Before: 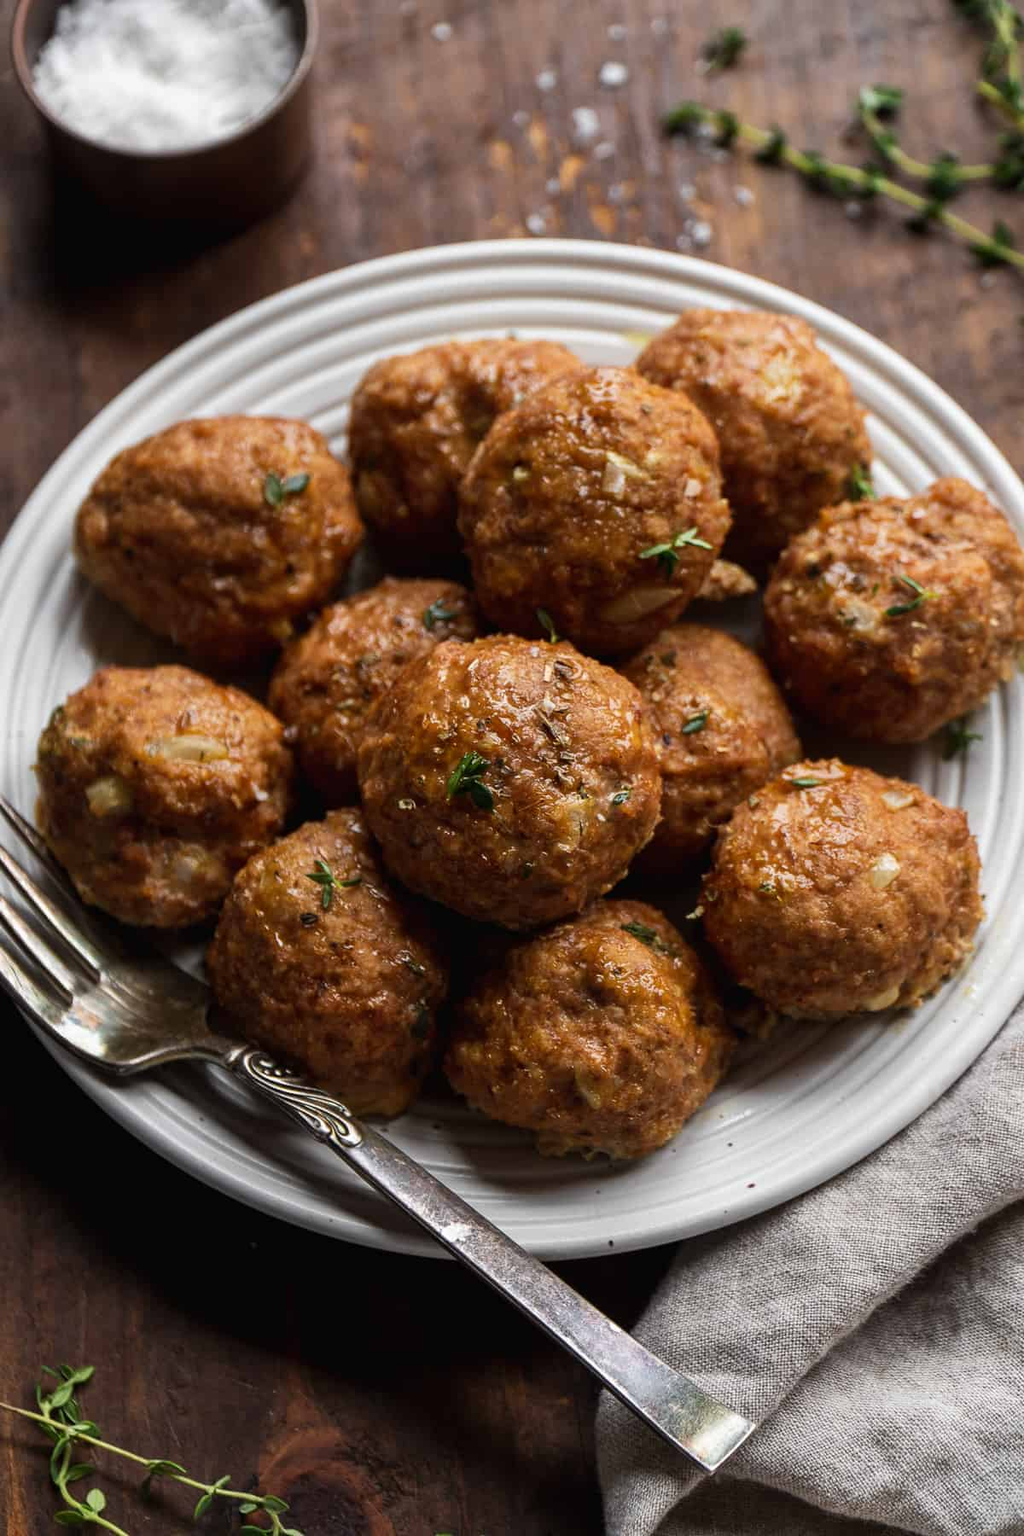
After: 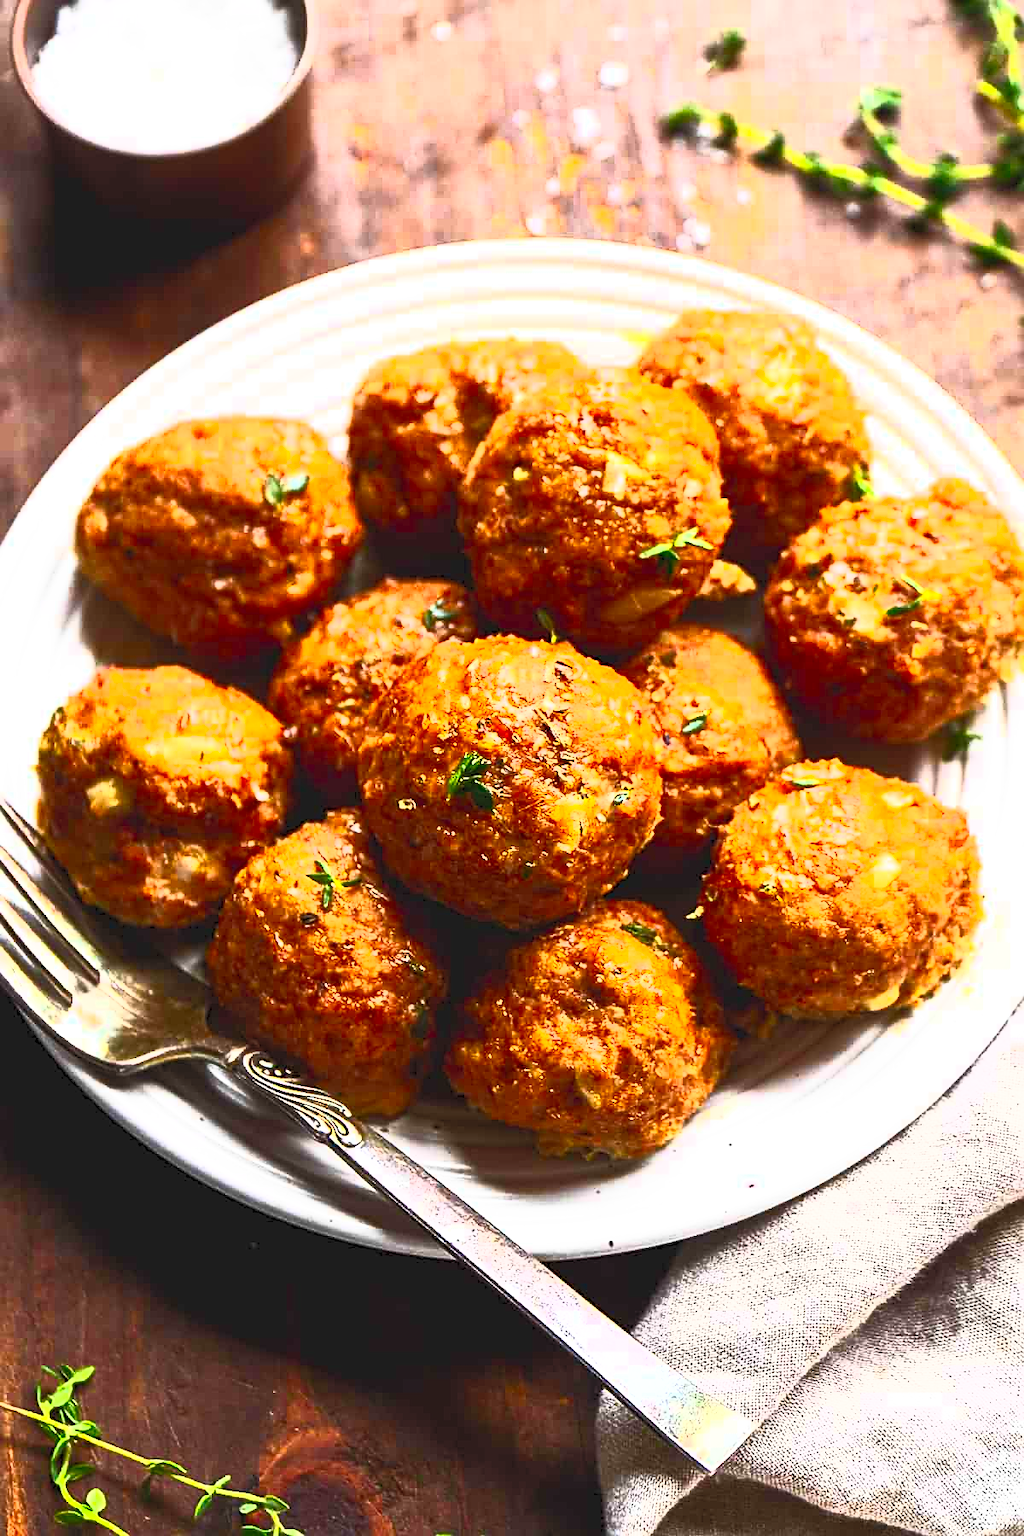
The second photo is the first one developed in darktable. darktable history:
color zones: curves: ch0 [(0.068, 0.464) (0.25, 0.5) (0.48, 0.508) (0.75, 0.536) (0.886, 0.476) (0.967, 0.456)]; ch1 [(0.066, 0.456) (0.25, 0.5) (0.616, 0.508) (0.746, 0.56) (0.934, 0.444)]
contrast brightness saturation: contrast 1, brightness 1, saturation 1
sharpen: on, module defaults
exposure: exposure 0.64 EV, compensate highlight preservation false
